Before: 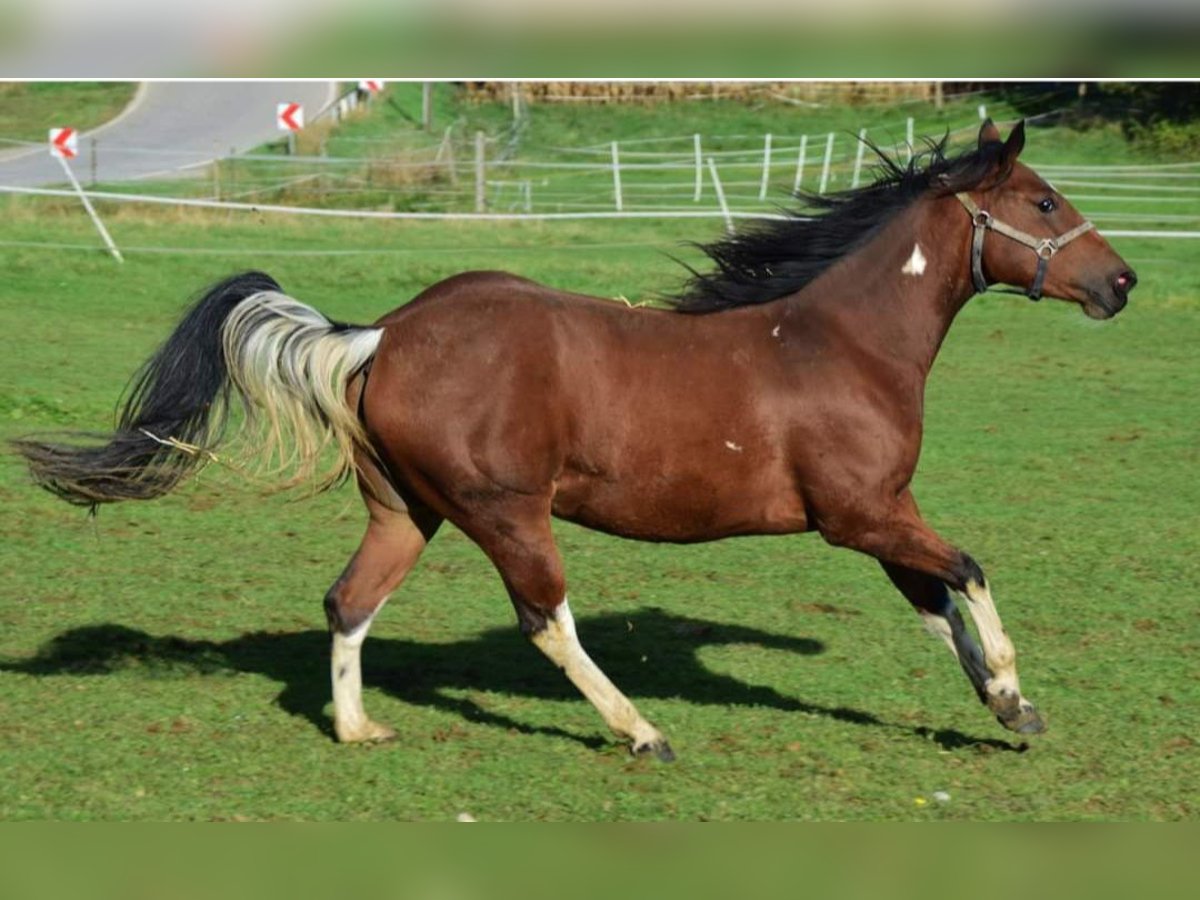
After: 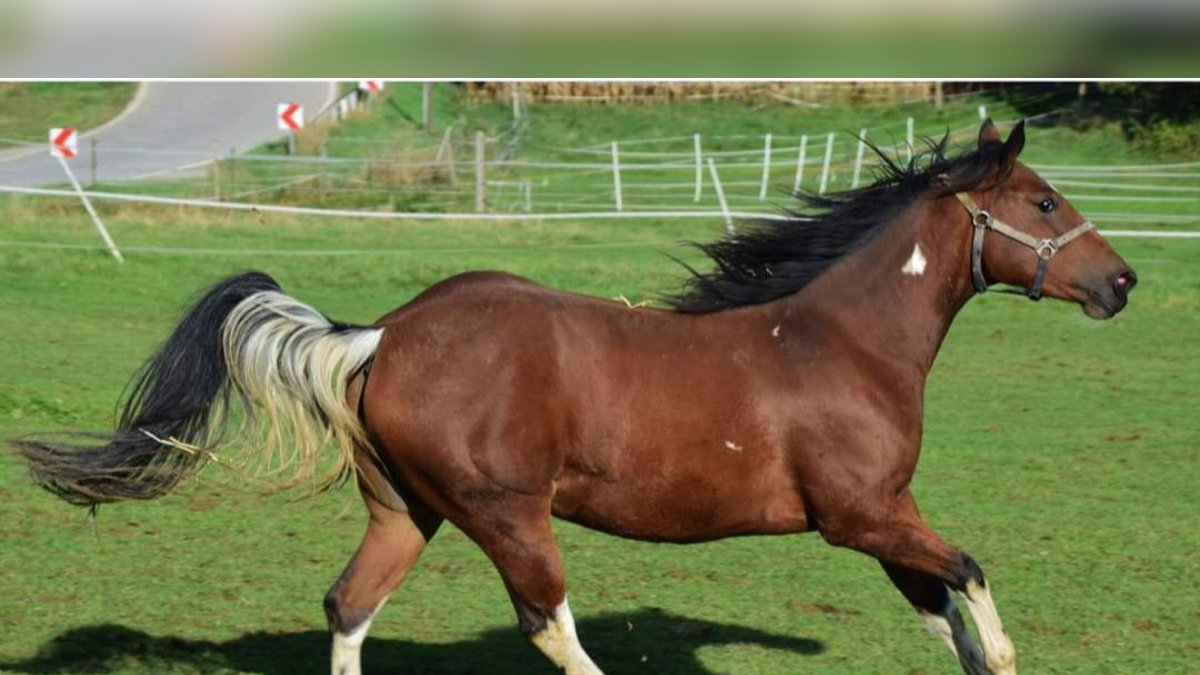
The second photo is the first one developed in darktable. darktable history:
crop: bottom 24.935%
